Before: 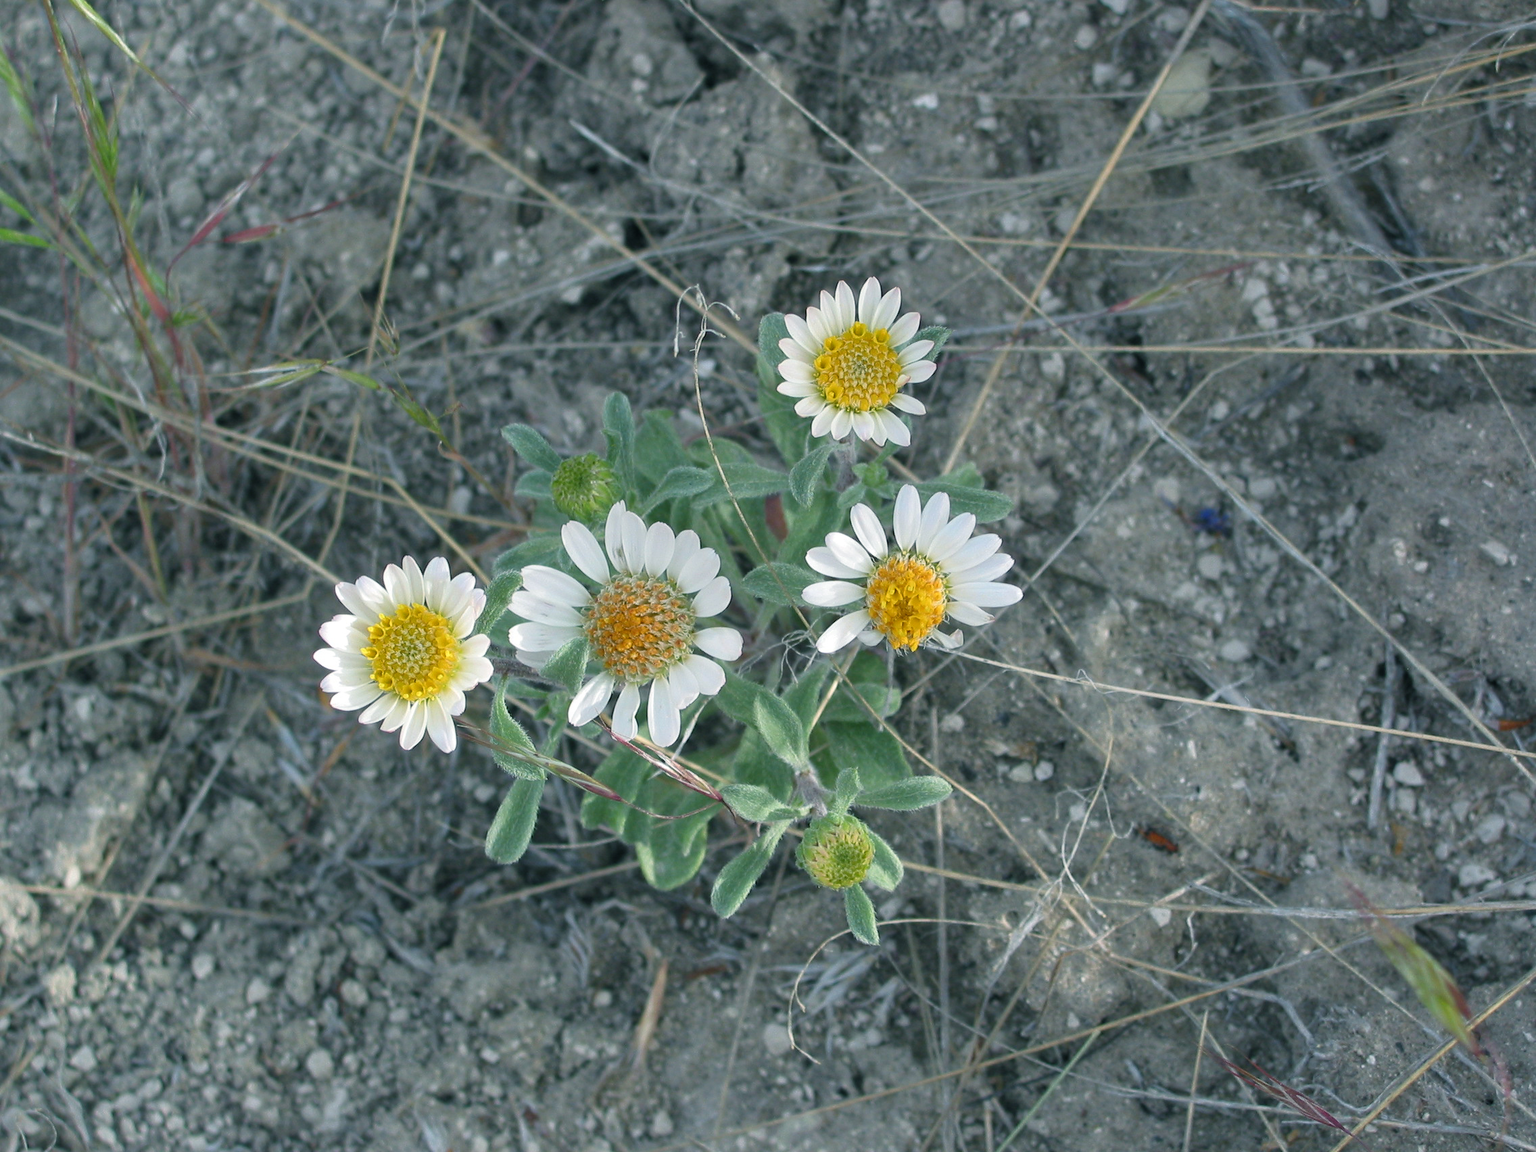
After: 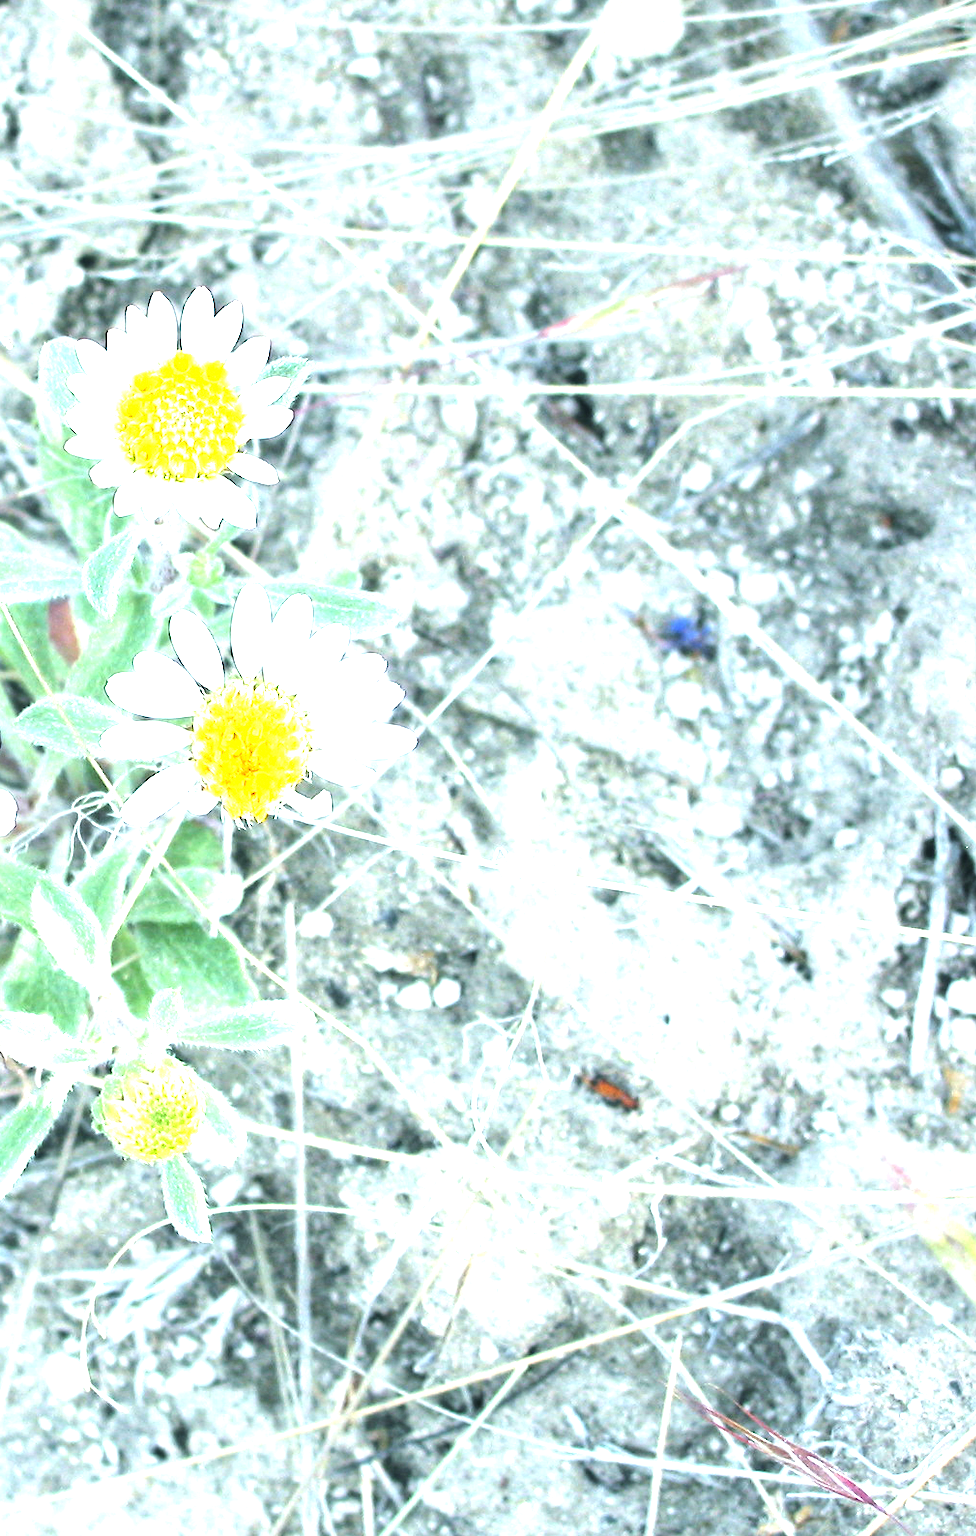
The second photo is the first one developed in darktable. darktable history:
tone equalizer: -8 EV -0.75 EV, -7 EV -0.7 EV, -6 EV -0.6 EV, -5 EV -0.4 EV, -3 EV 0.4 EV, -2 EV 0.6 EV, -1 EV 0.7 EV, +0 EV 0.75 EV, edges refinement/feathering 500, mask exposure compensation -1.57 EV, preserve details no
crop: left 47.628%, top 6.643%, right 7.874%
exposure: exposure 2 EV, compensate exposure bias true, compensate highlight preservation false
